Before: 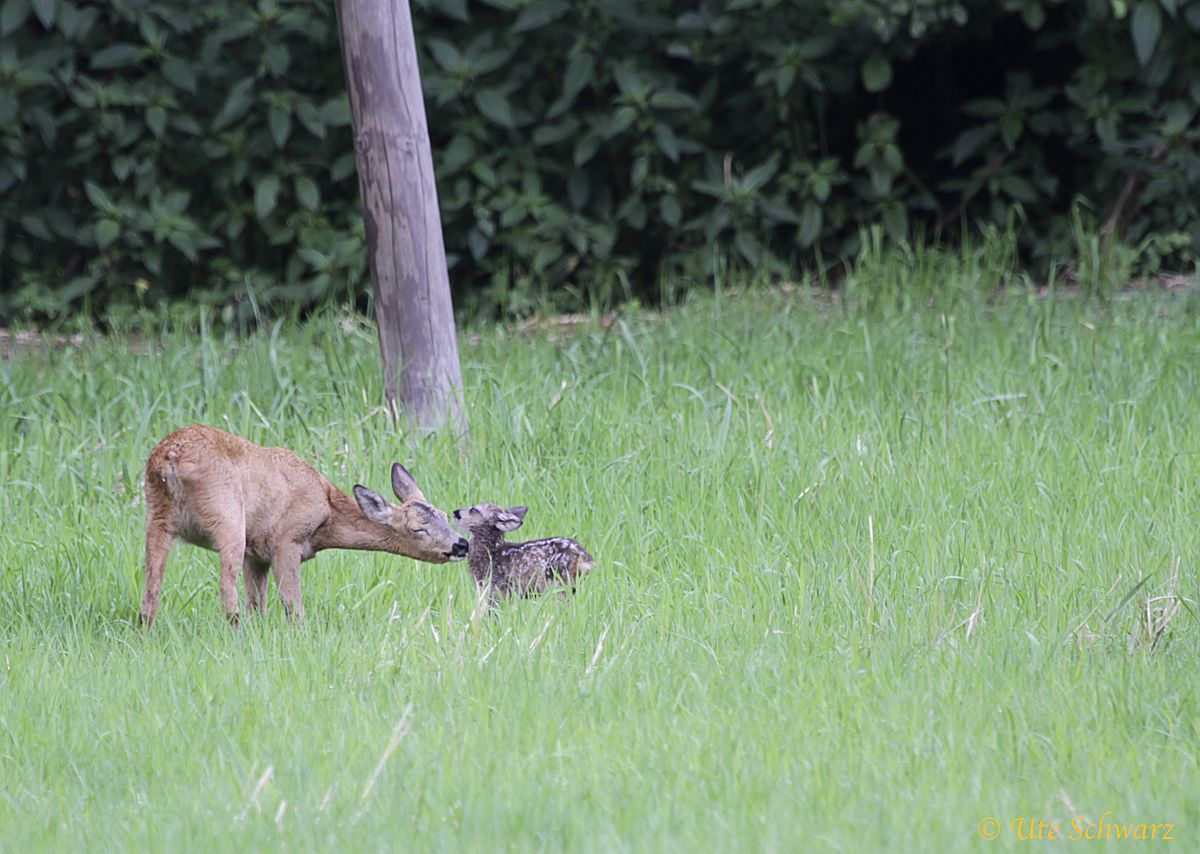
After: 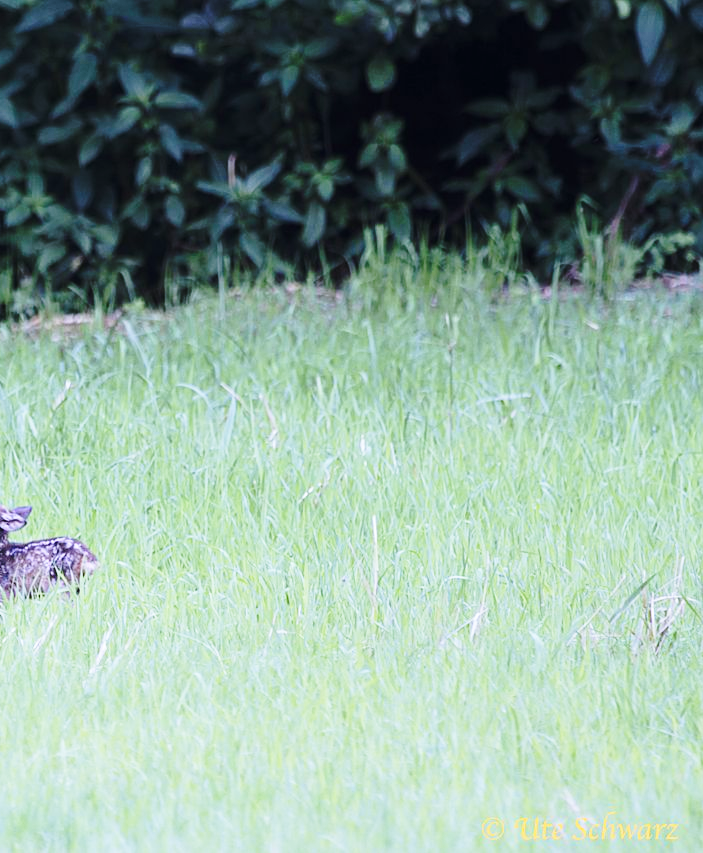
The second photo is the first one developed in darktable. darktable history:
color calibration: output R [0.999, 0.026, -0.11, 0], output G [-0.019, 1.037, -0.099, 0], output B [0.022, -0.023, 0.902, 0], illuminant custom, x 0.367, y 0.392, temperature 4437.75 K, clip negative RGB from gamut false
base curve: curves: ch0 [(0, 0) (0.036, 0.037) (0.121, 0.228) (0.46, 0.76) (0.859, 0.983) (1, 1)], preserve colors none
crop: left 41.402%
